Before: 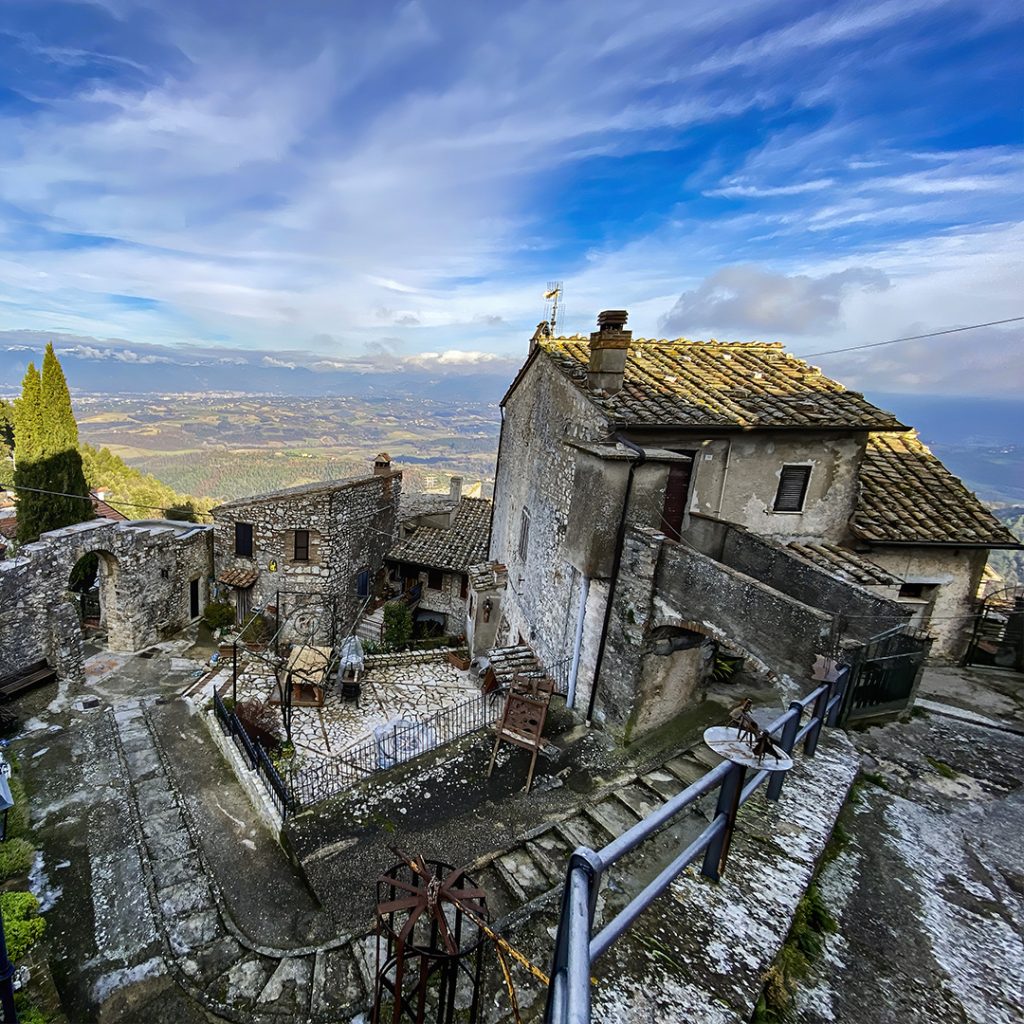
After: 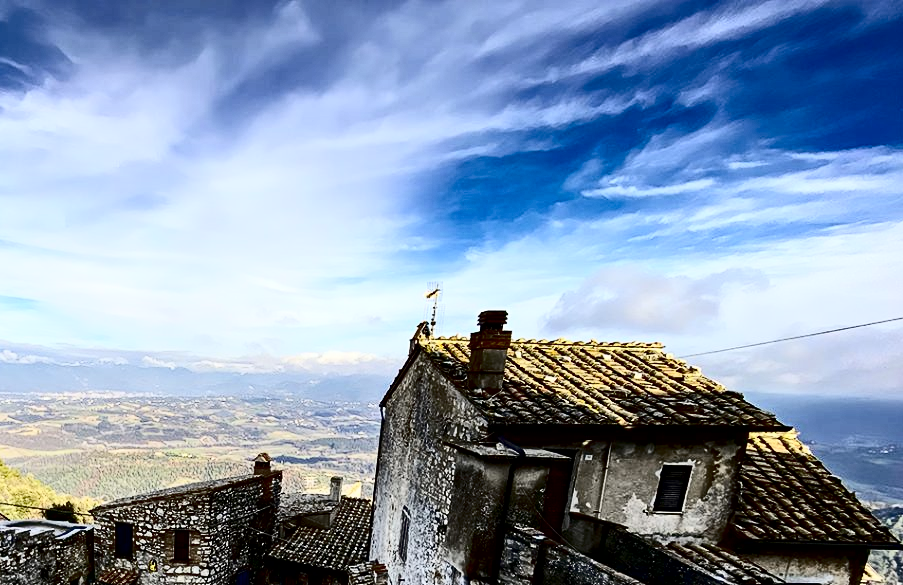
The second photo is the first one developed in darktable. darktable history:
shadows and highlights: shadows -24.28, highlights 49.77, soften with gaussian
exposure: black level correction 0.029, exposure -0.073 EV, compensate highlight preservation false
contrast brightness saturation: contrast 0.5, saturation -0.1
crop and rotate: left 11.812%, bottom 42.776%
